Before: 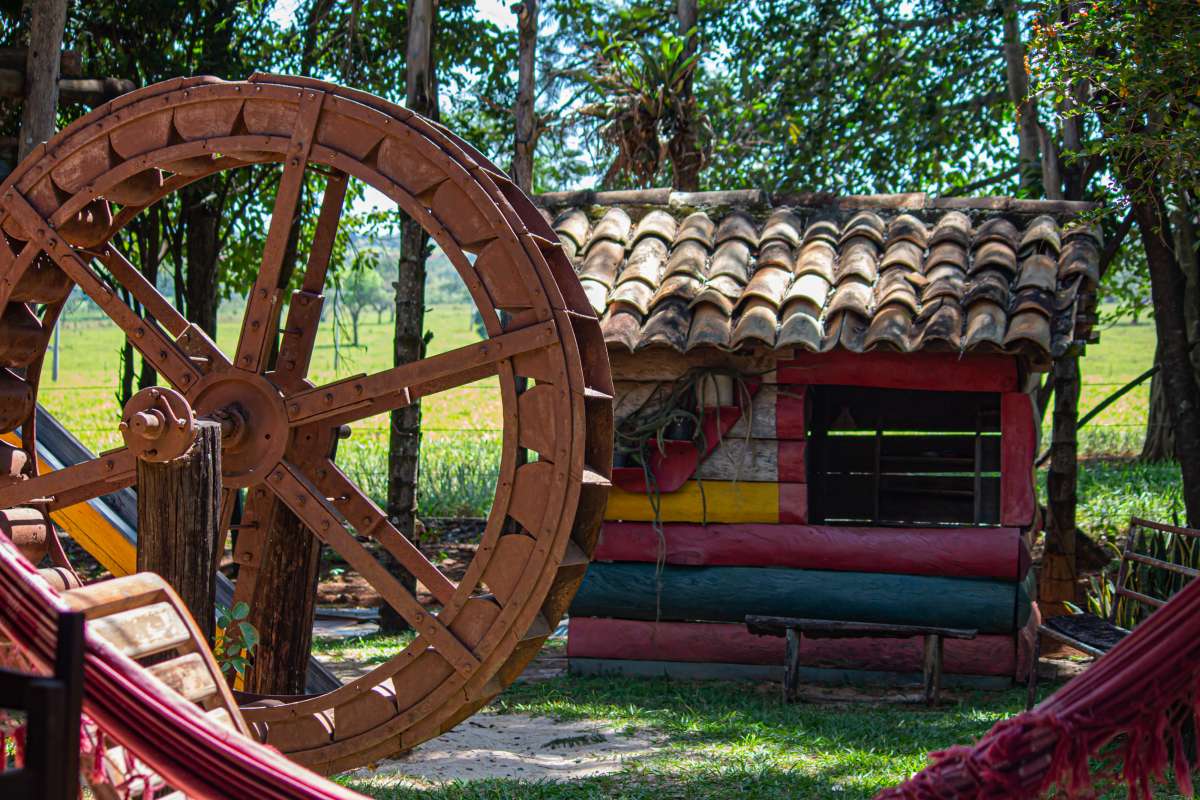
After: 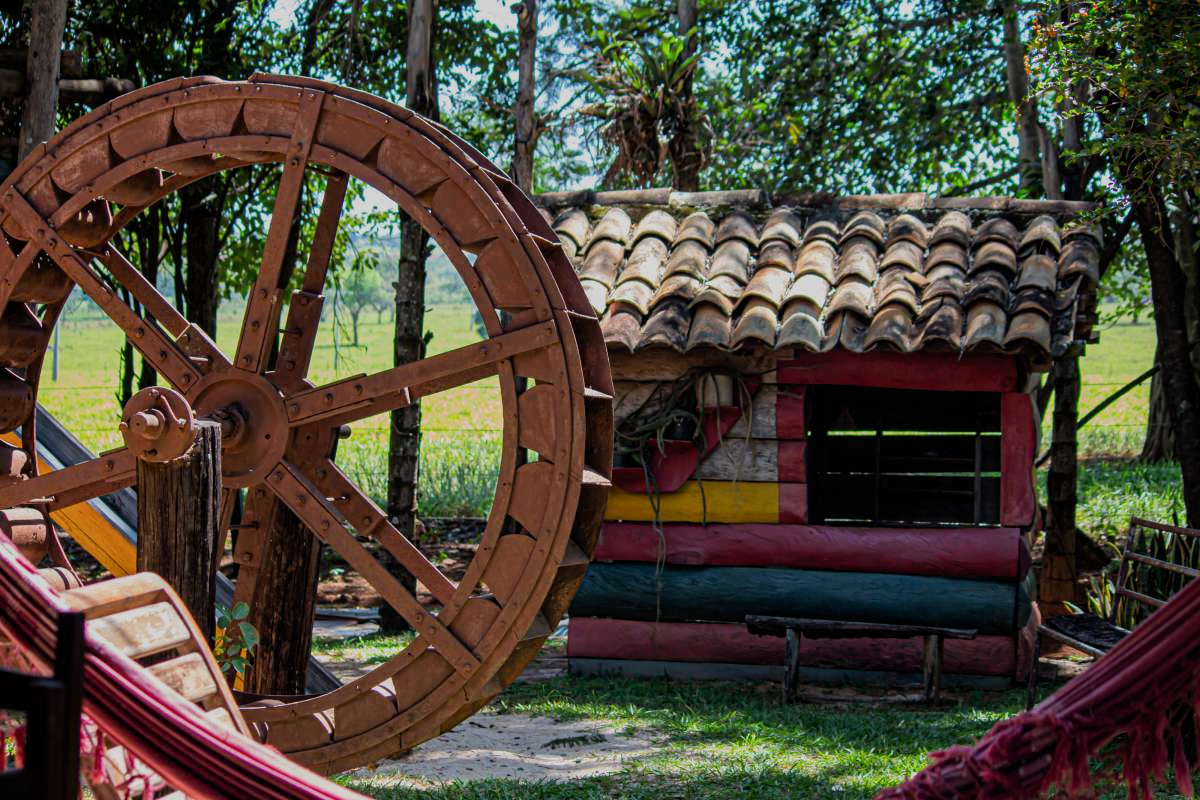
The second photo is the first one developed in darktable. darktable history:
filmic rgb: black relative exposure -8.02 EV, white relative exposure 4.06 EV, hardness 4.18
